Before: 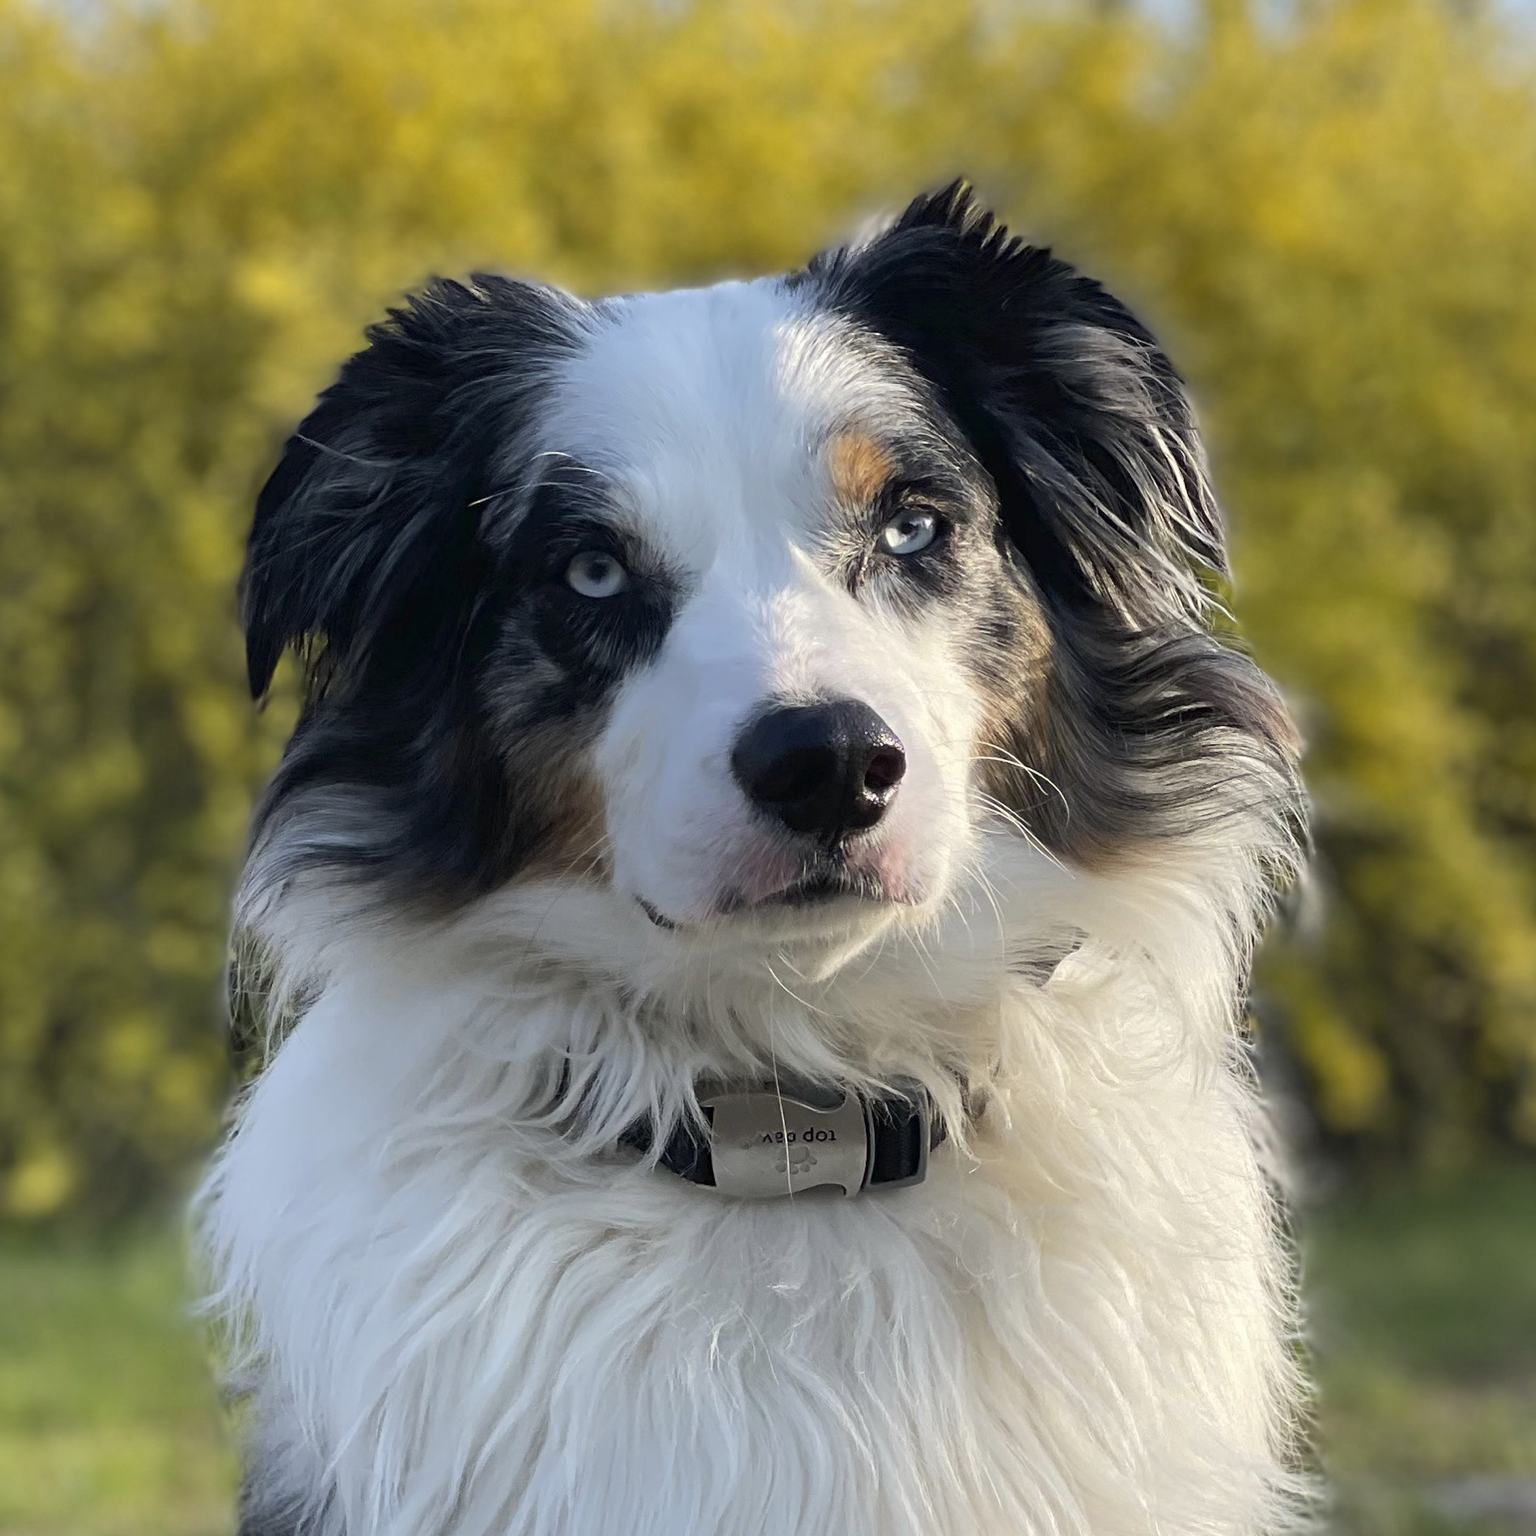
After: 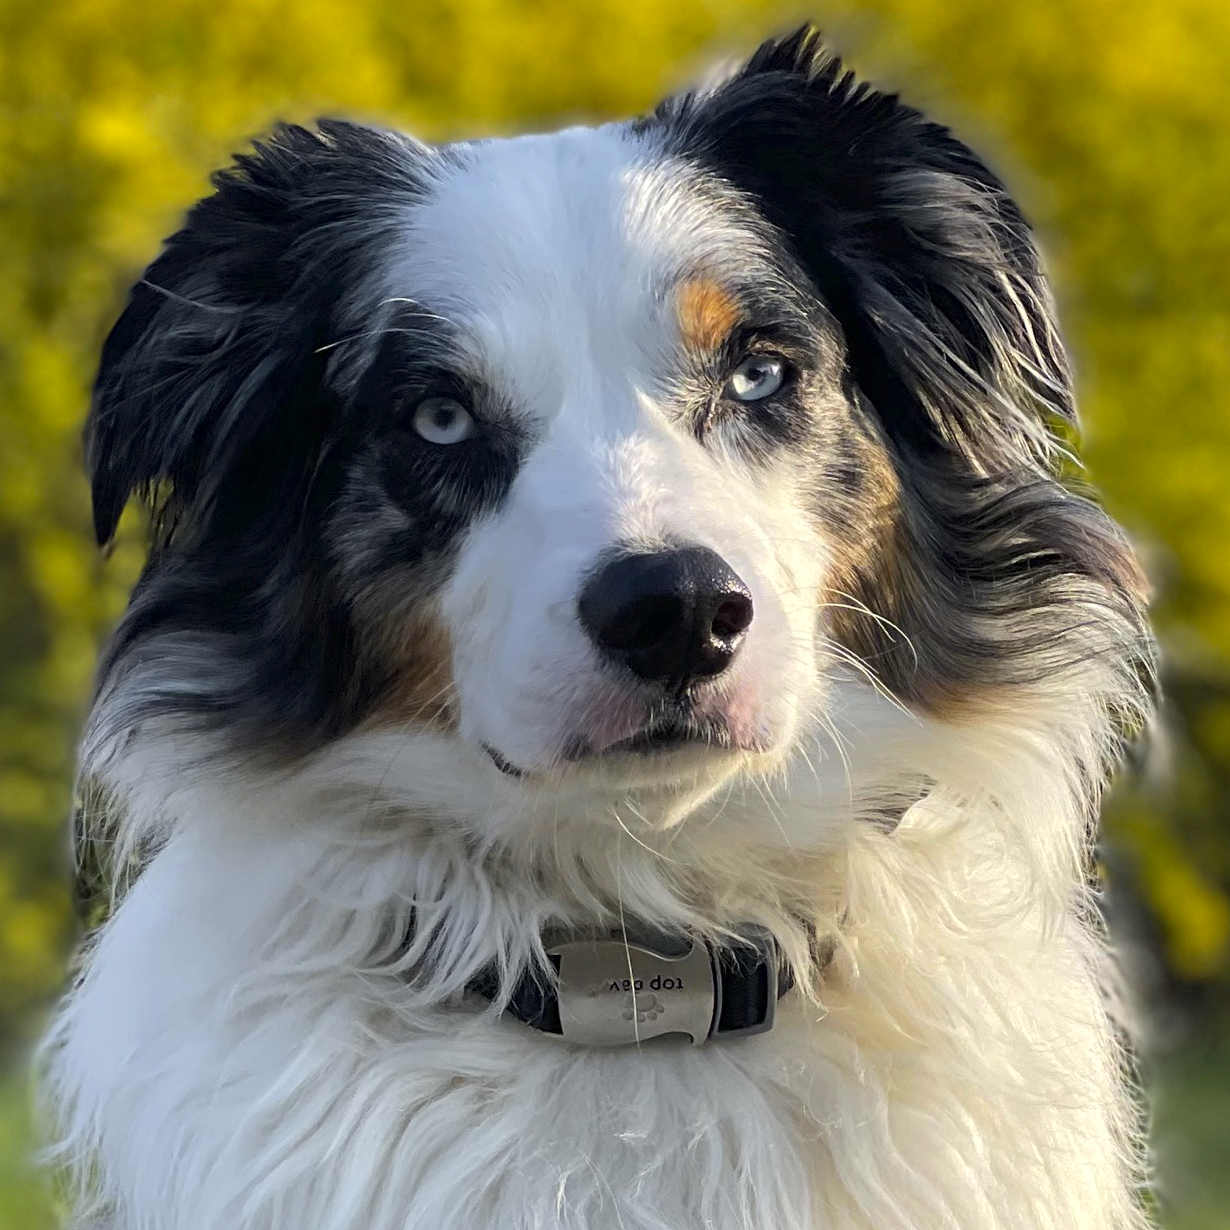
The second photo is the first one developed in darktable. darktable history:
crop and rotate: left 10.071%, top 10.071%, right 10.02%, bottom 10.02%
color zones: curves: ch0 [(0.224, 0.526) (0.75, 0.5)]; ch1 [(0.055, 0.526) (0.224, 0.761) (0.377, 0.526) (0.75, 0.5)]
local contrast: highlights 100%, shadows 100%, detail 120%, midtone range 0.2
